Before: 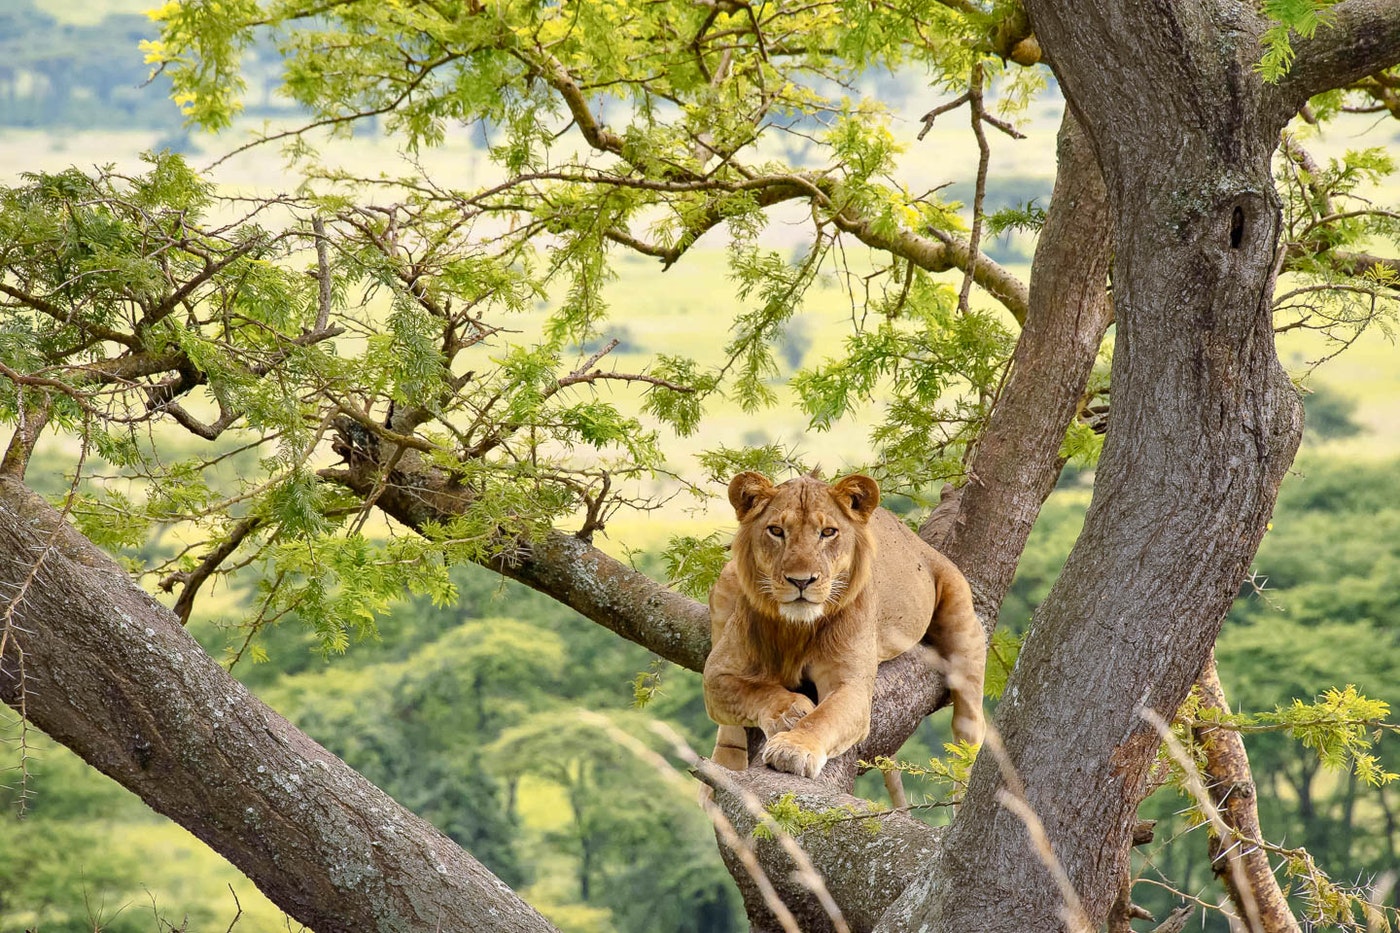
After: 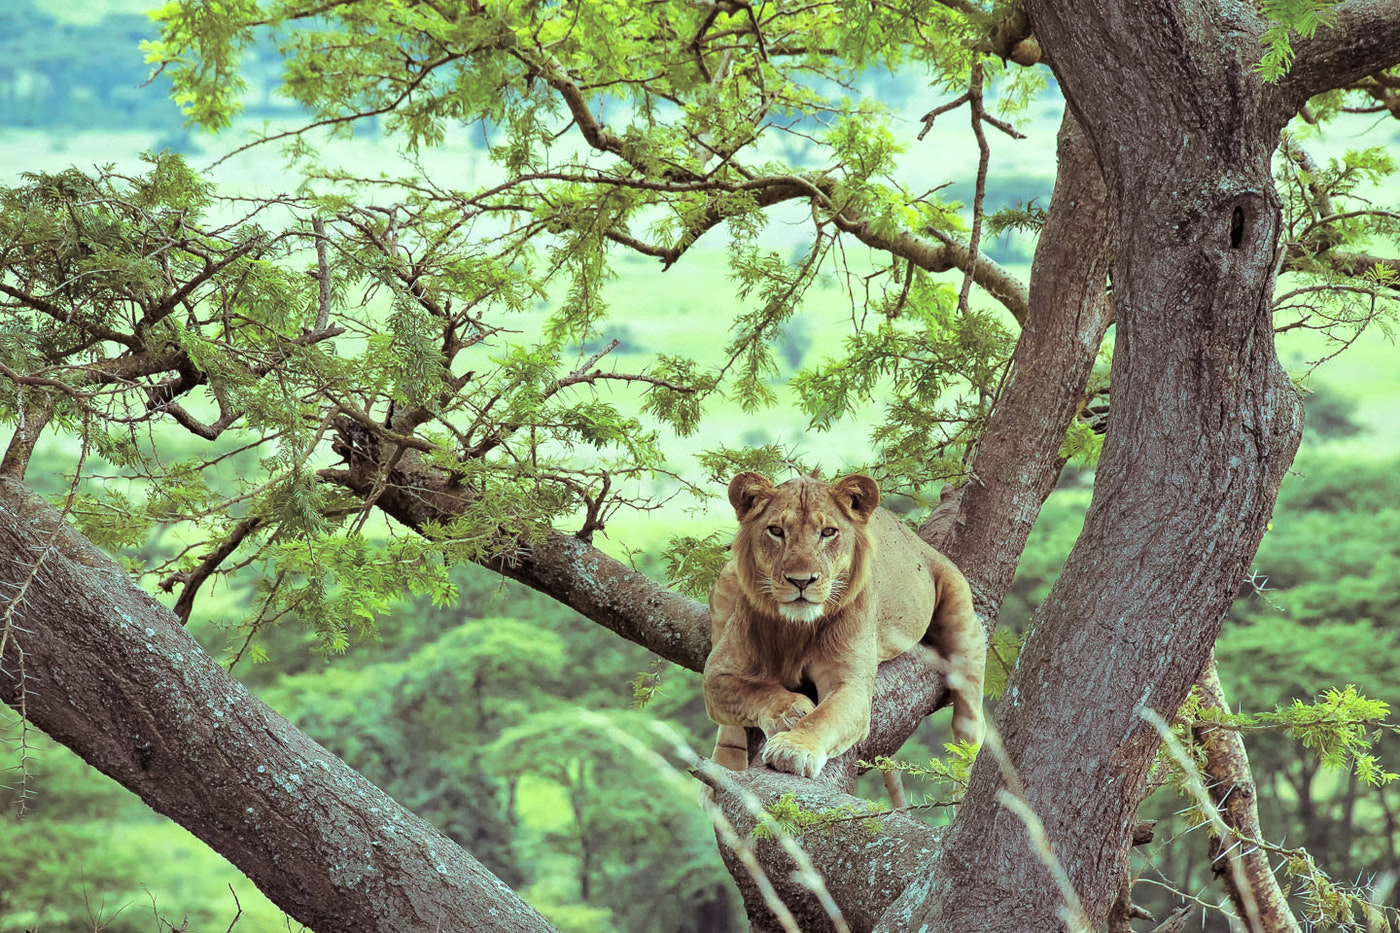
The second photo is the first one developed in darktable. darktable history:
split-toning: shadows › saturation 0.24, highlights › hue 54°, highlights › saturation 0.24
color balance rgb: shadows lift › chroma 7.23%, shadows lift › hue 246.48°, highlights gain › chroma 5.38%, highlights gain › hue 196.93°, white fulcrum 1 EV
